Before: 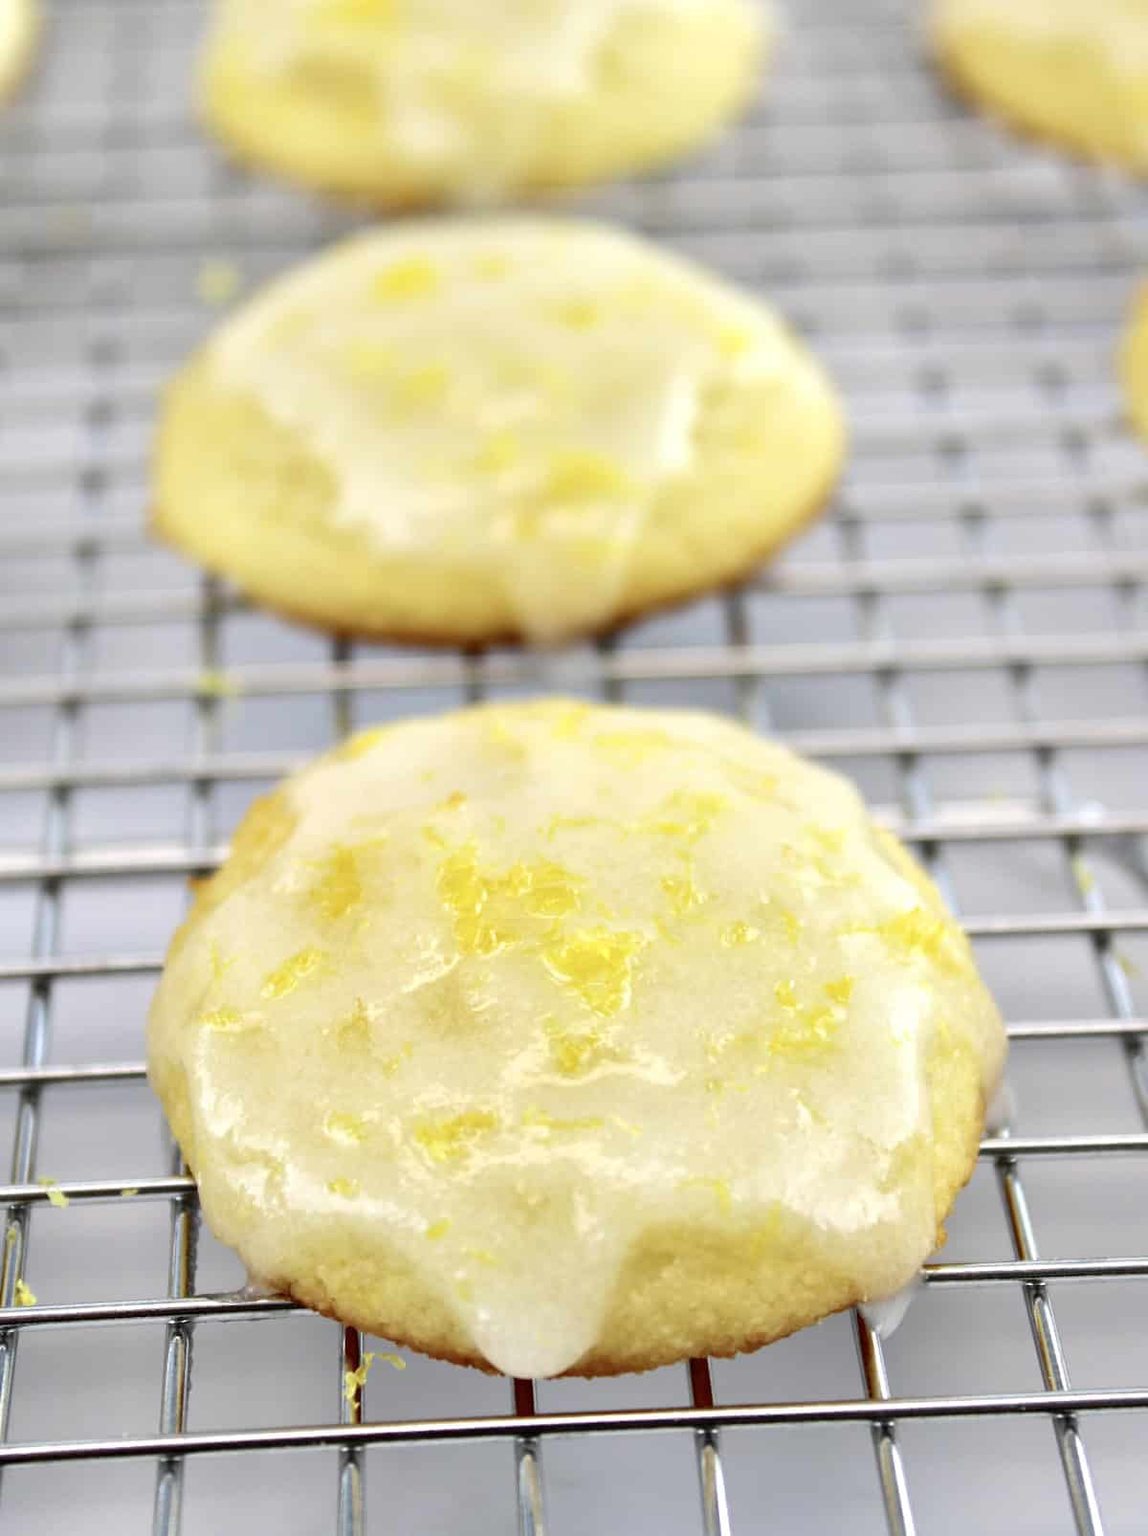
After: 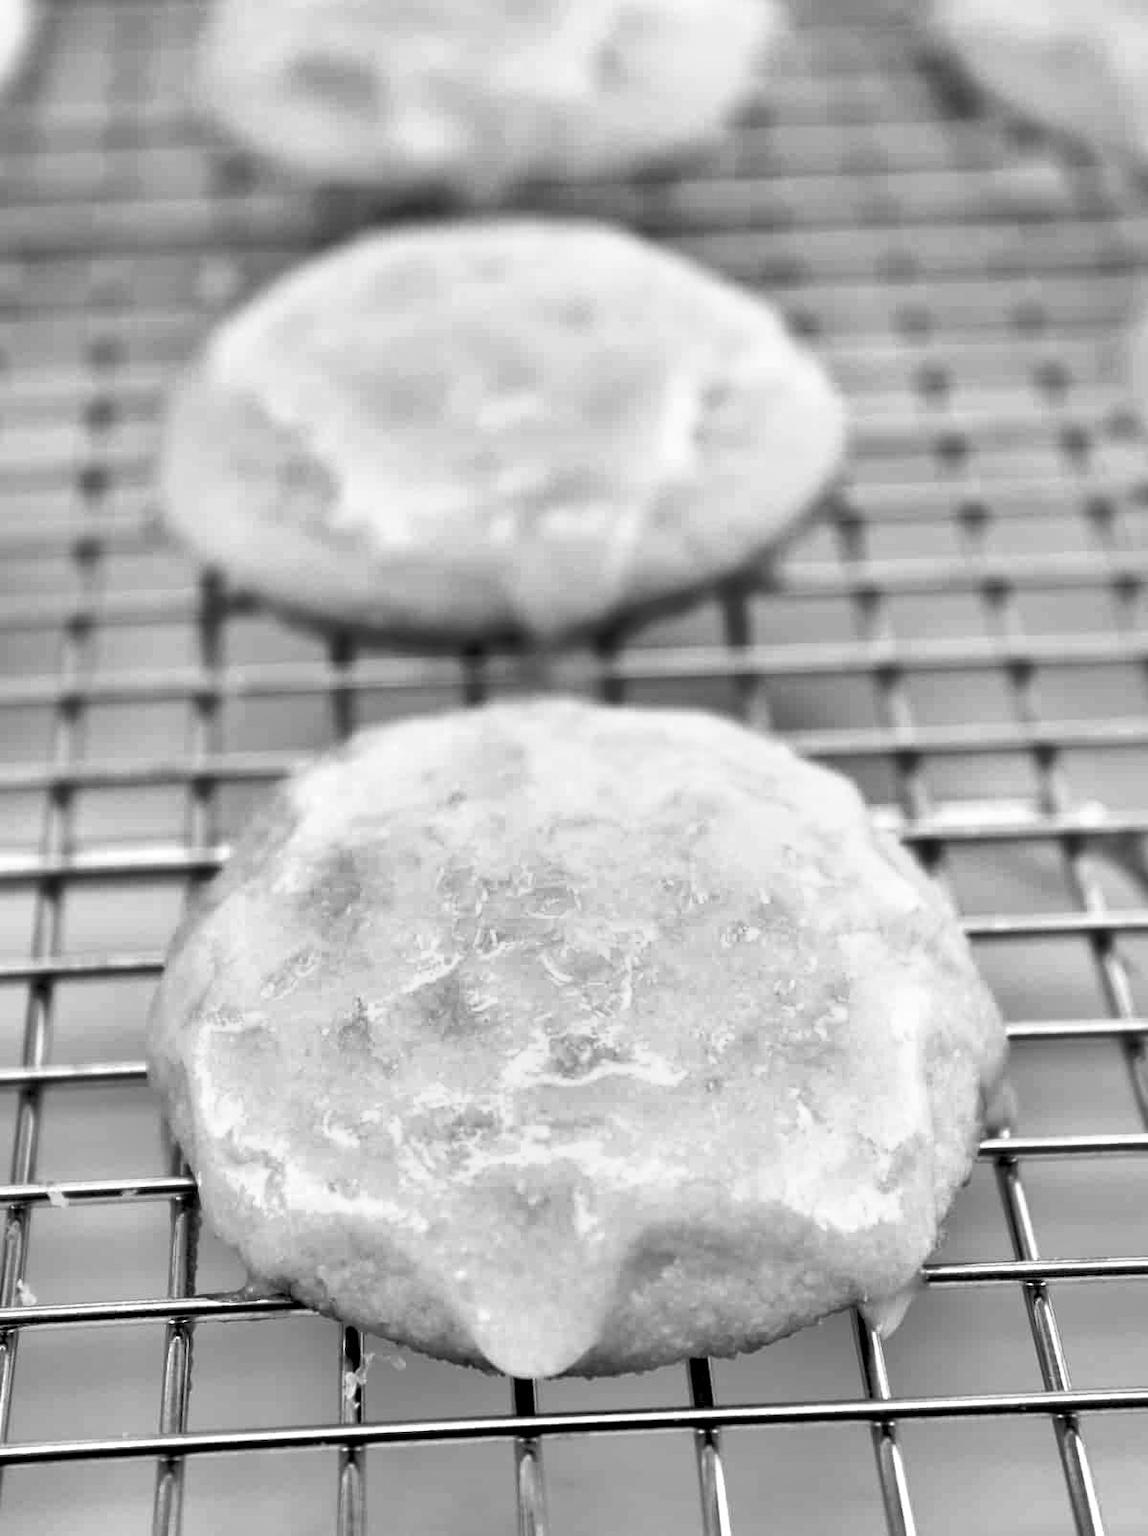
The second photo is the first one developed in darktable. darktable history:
shadows and highlights: radius 108.27, shadows 23.97, highlights -58.32, low approximation 0.01, soften with gaussian
color zones: curves: ch0 [(0.004, 0.588) (0.116, 0.636) (0.259, 0.476) (0.423, 0.464) (0.75, 0.5)]; ch1 [(0, 0) (0.143, 0) (0.286, 0) (0.429, 0) (0.571, 0) (0.714, 0) (0.857, 0)]
base curve: curves: ch0 [(0.017, 0) (0.425, 0.441) (0.844, 0.933) (1, 1)]
